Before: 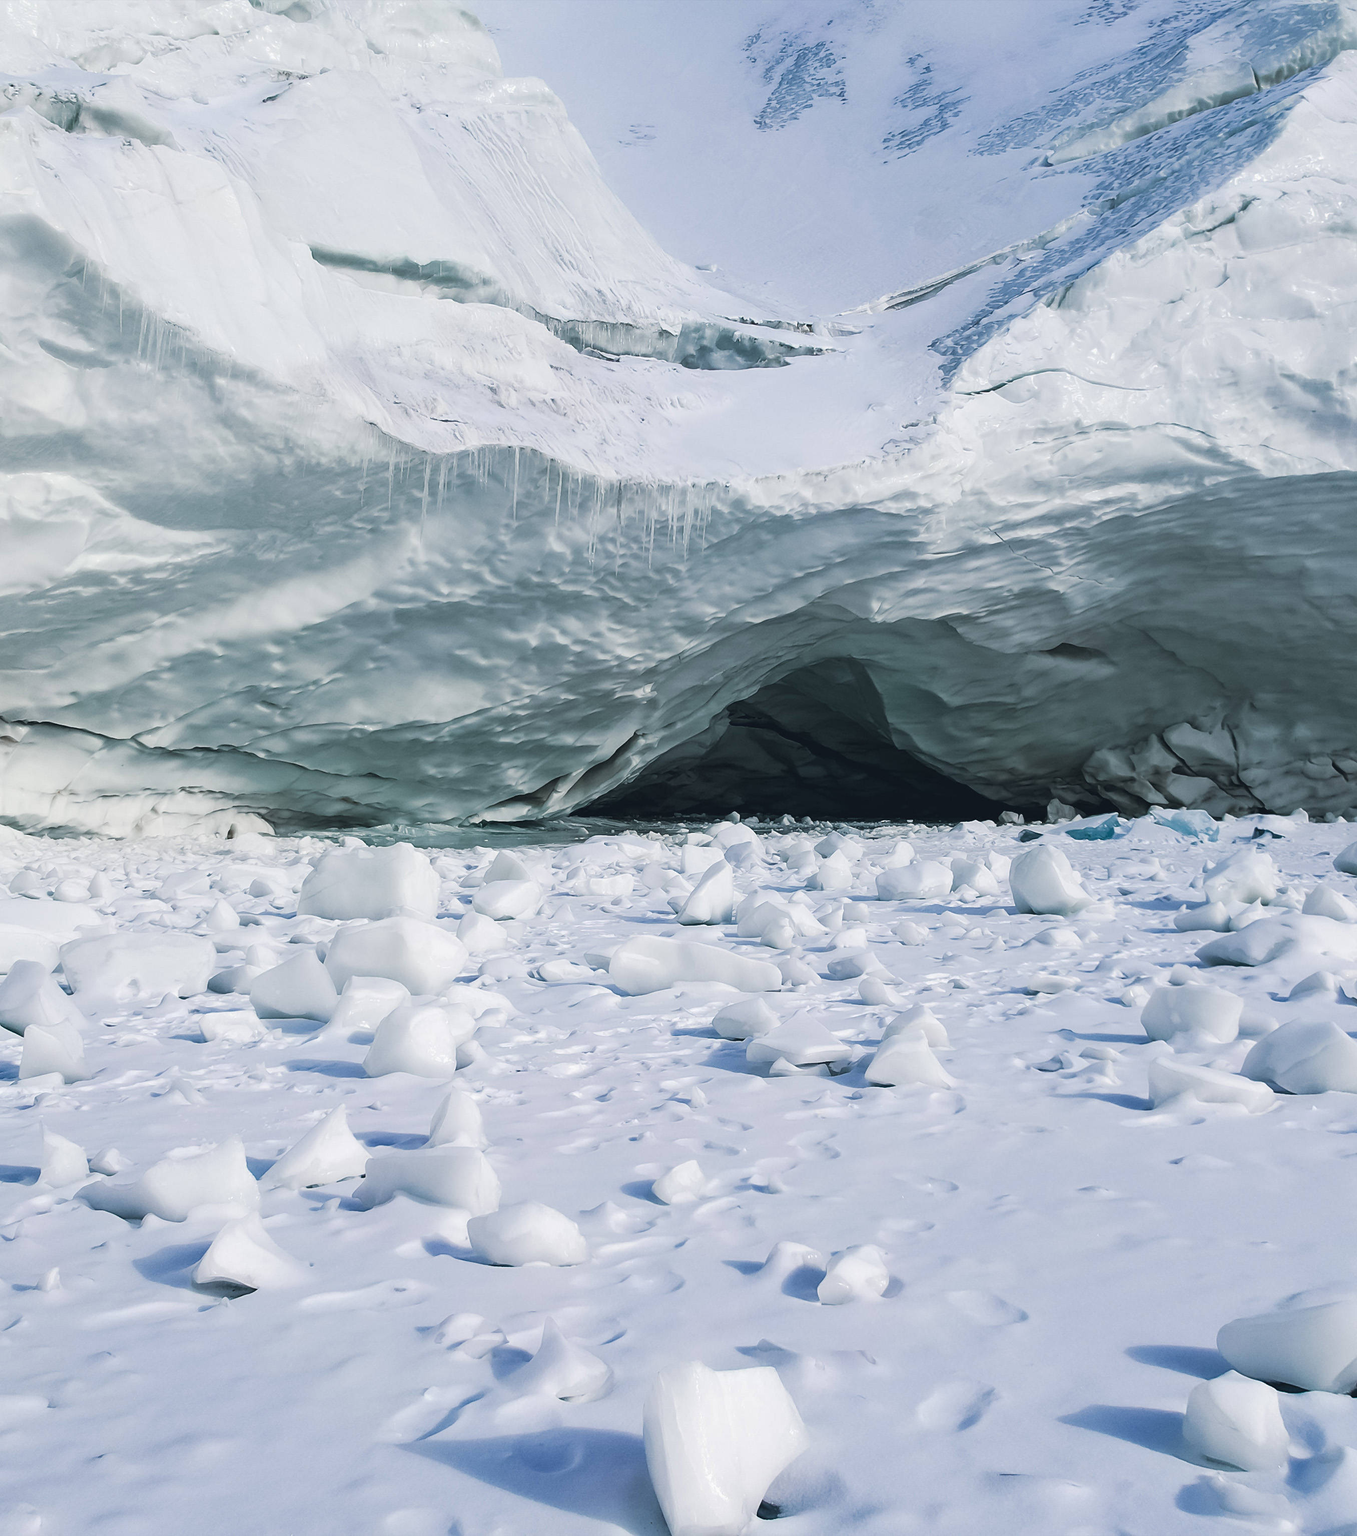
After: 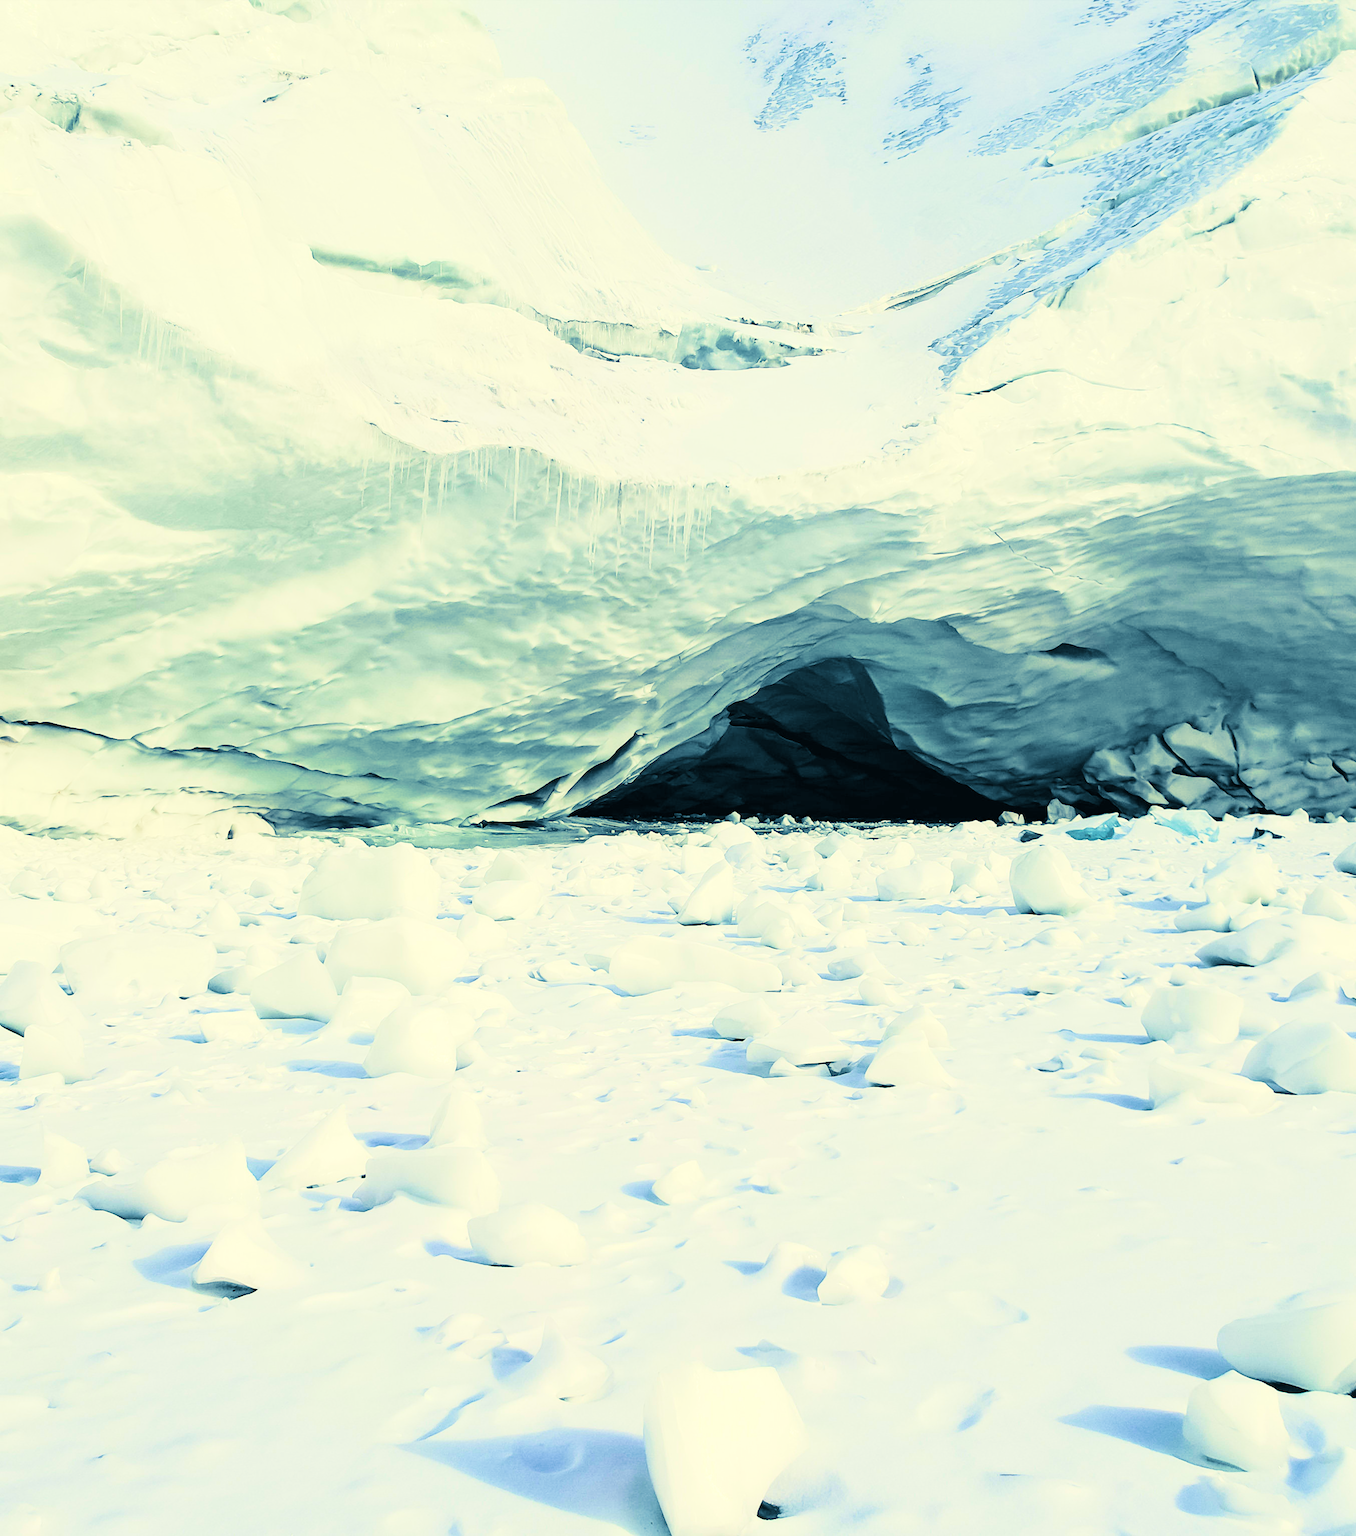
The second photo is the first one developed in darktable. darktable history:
tone curve: curves: ch0 [(0, 0) (0.004, 0) (0.133, 0.071) (0.325, 0.456) (0.832, 0.957) (1, 1)], color space Lab, linked channels, preserve colors none
channel mixer: red [0, 0, 0, 1, 0, 0, 0], green [0 ×4, 1, 0, 0], blue [0, 0, 0, 0.1, 0.1, 0.8, 0]
velvia: on, module defaults
split-toning: shadows › hue 212.4°, balance -70
